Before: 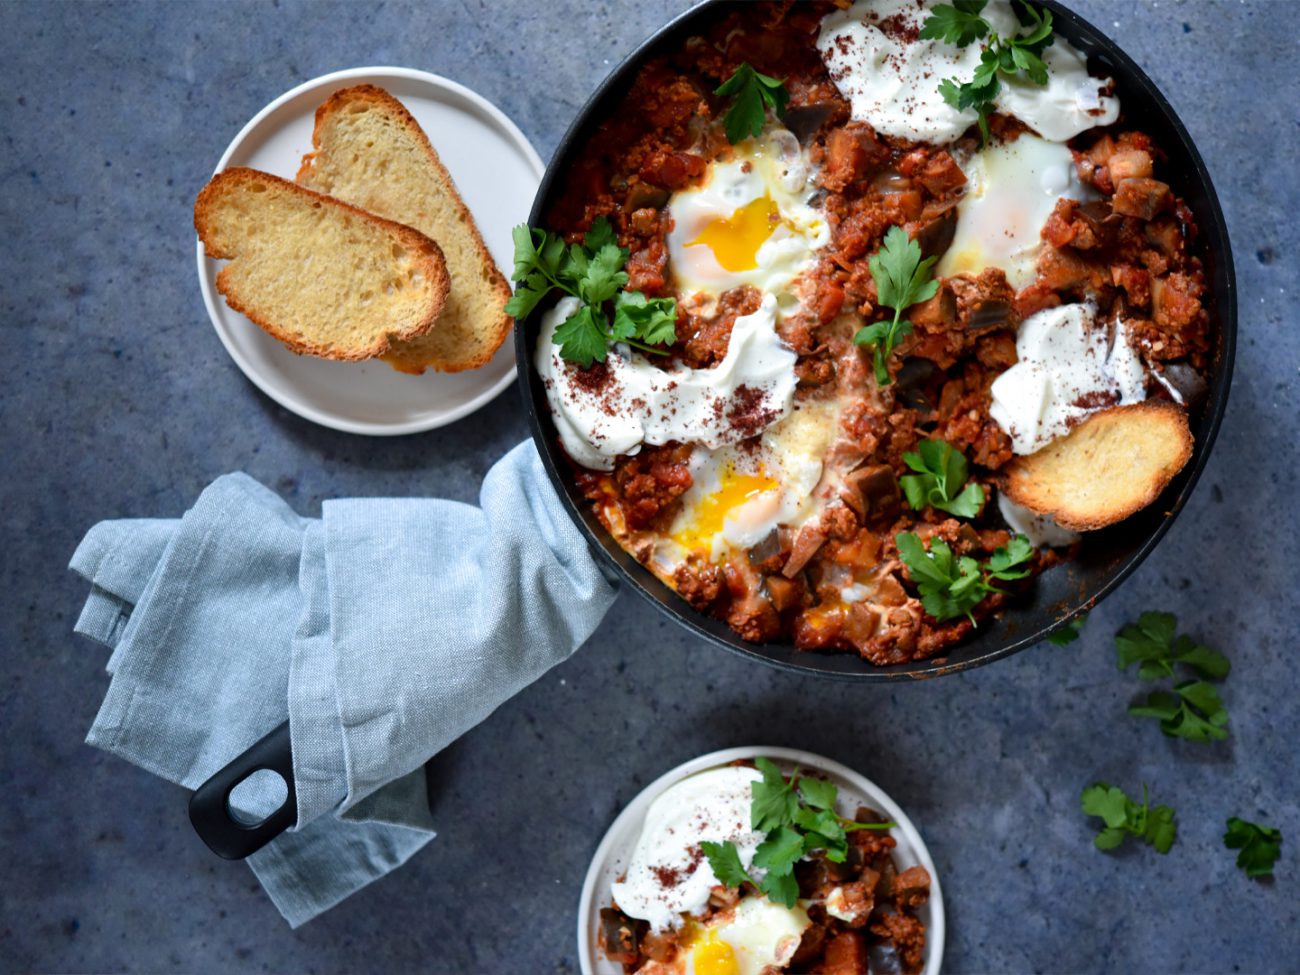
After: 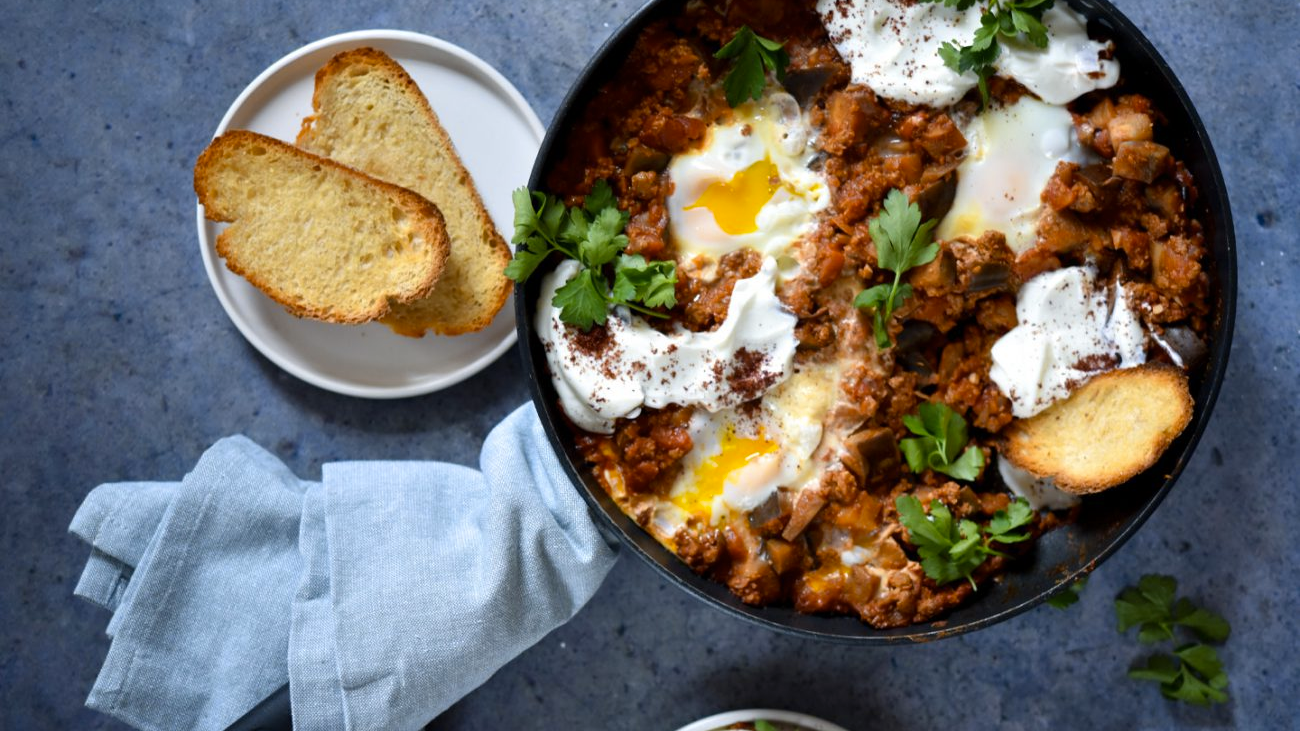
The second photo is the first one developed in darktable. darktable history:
crop: top 3.857%, bottom 21.132%
tone equalizer: on, module defaults
color contrast: green-magenta contrast 0.8, blue-yellow contrast 1.1, unbound 0
